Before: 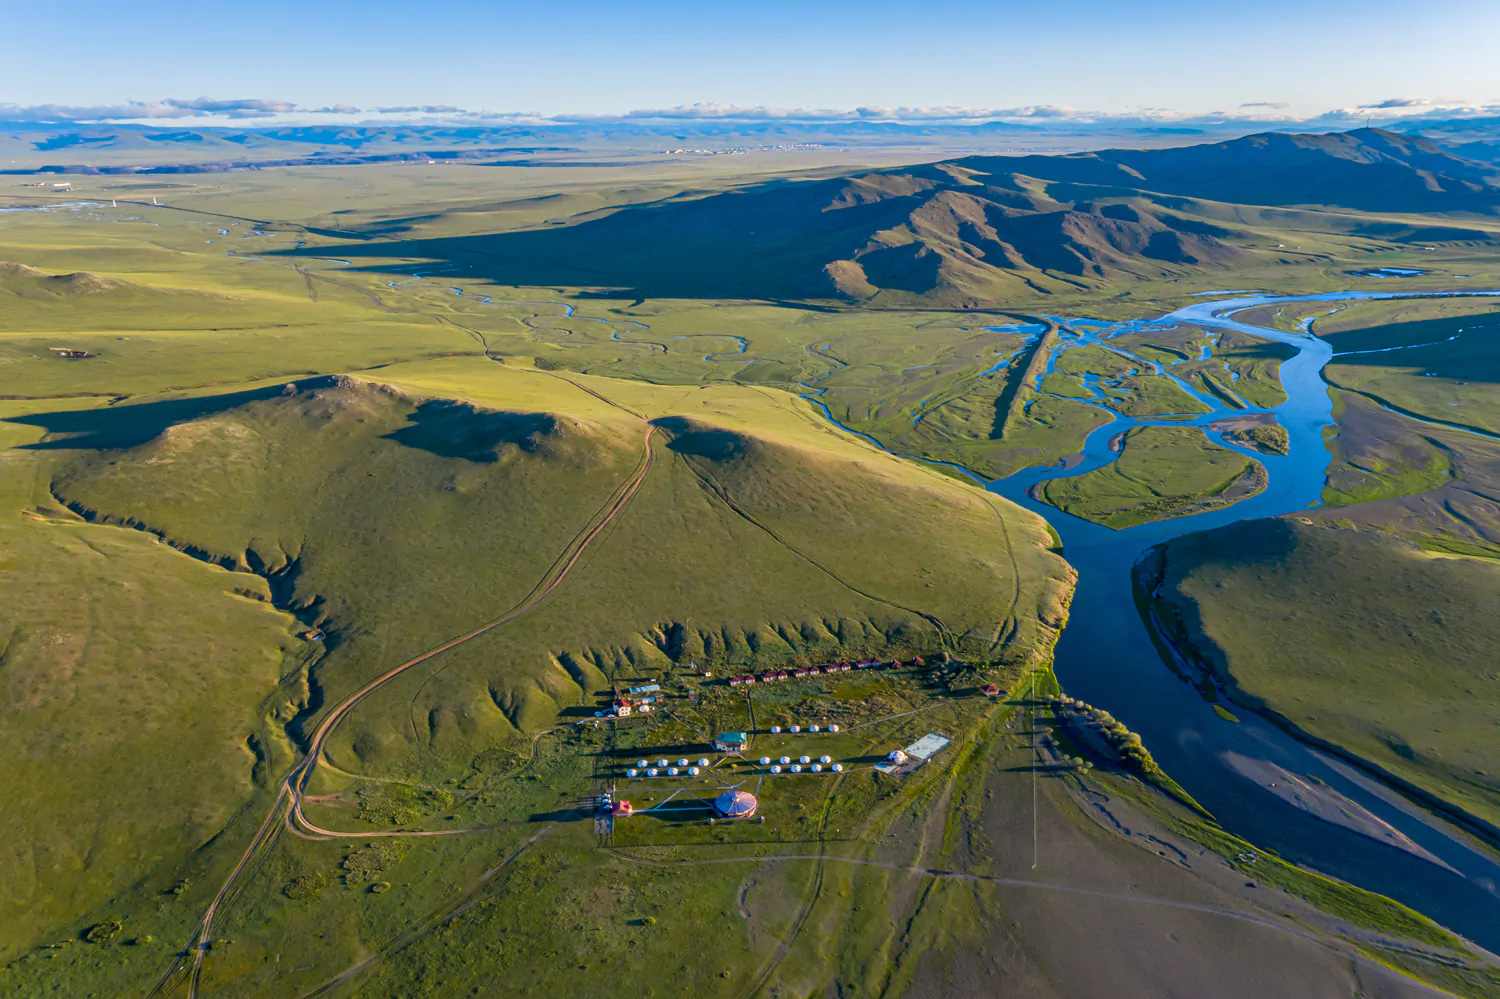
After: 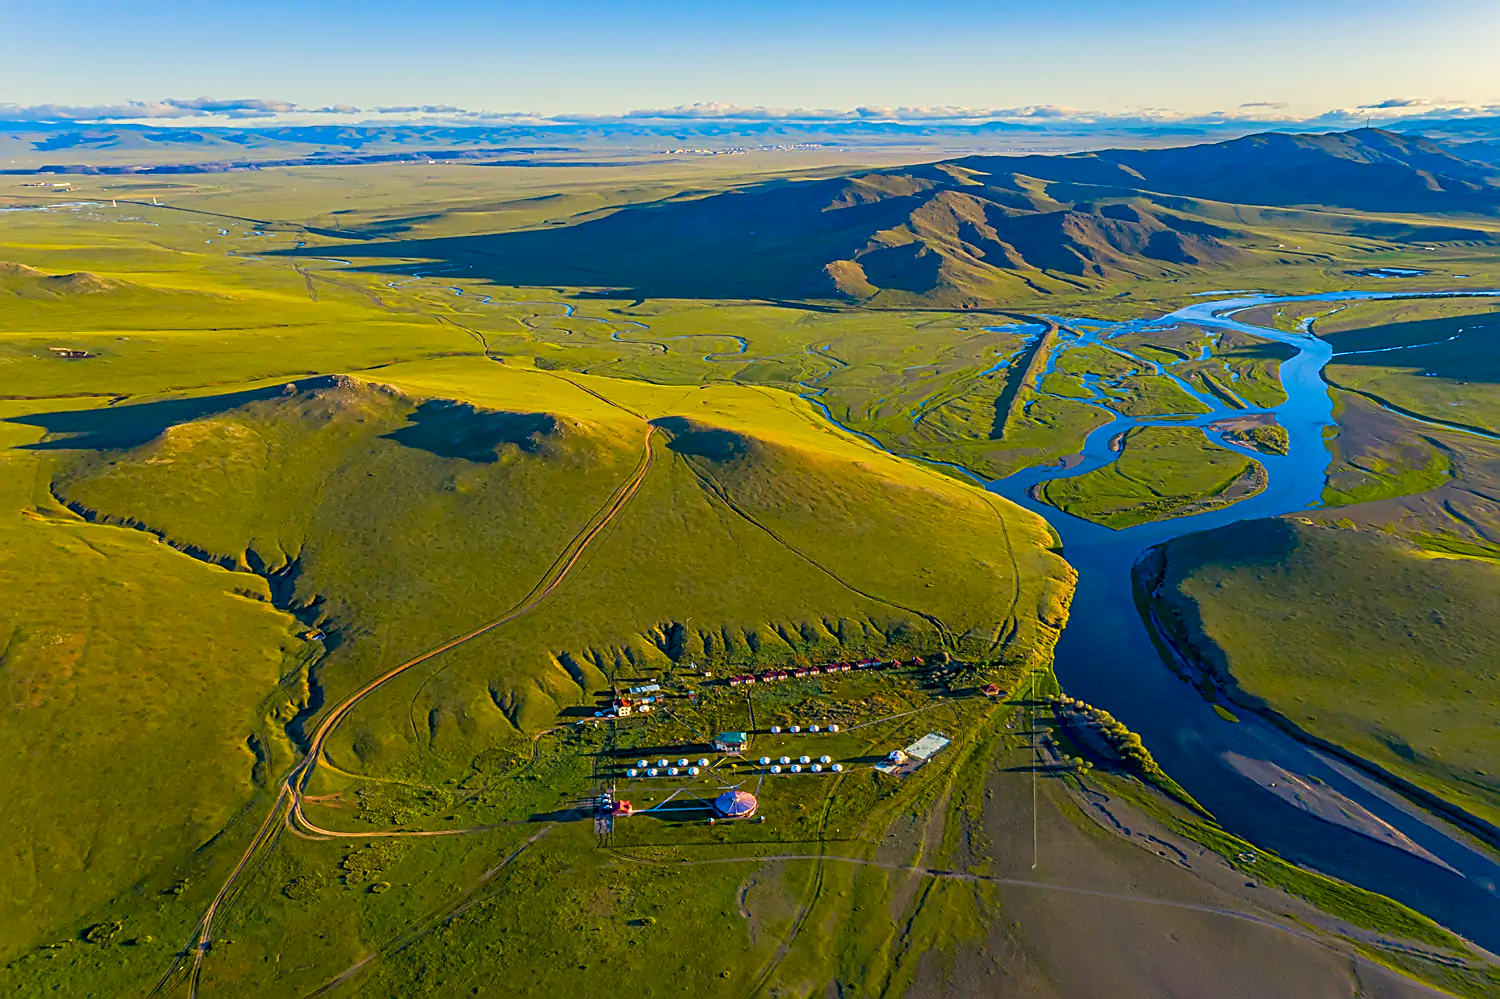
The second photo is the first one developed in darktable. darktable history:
sharpen: amount 0.75
color balance rgb: linear chroma grading › global chroma 15%, perceptual saturation grading › global saturation 30%
color correction: highlights a* 1.39, highlights b* 17.83
